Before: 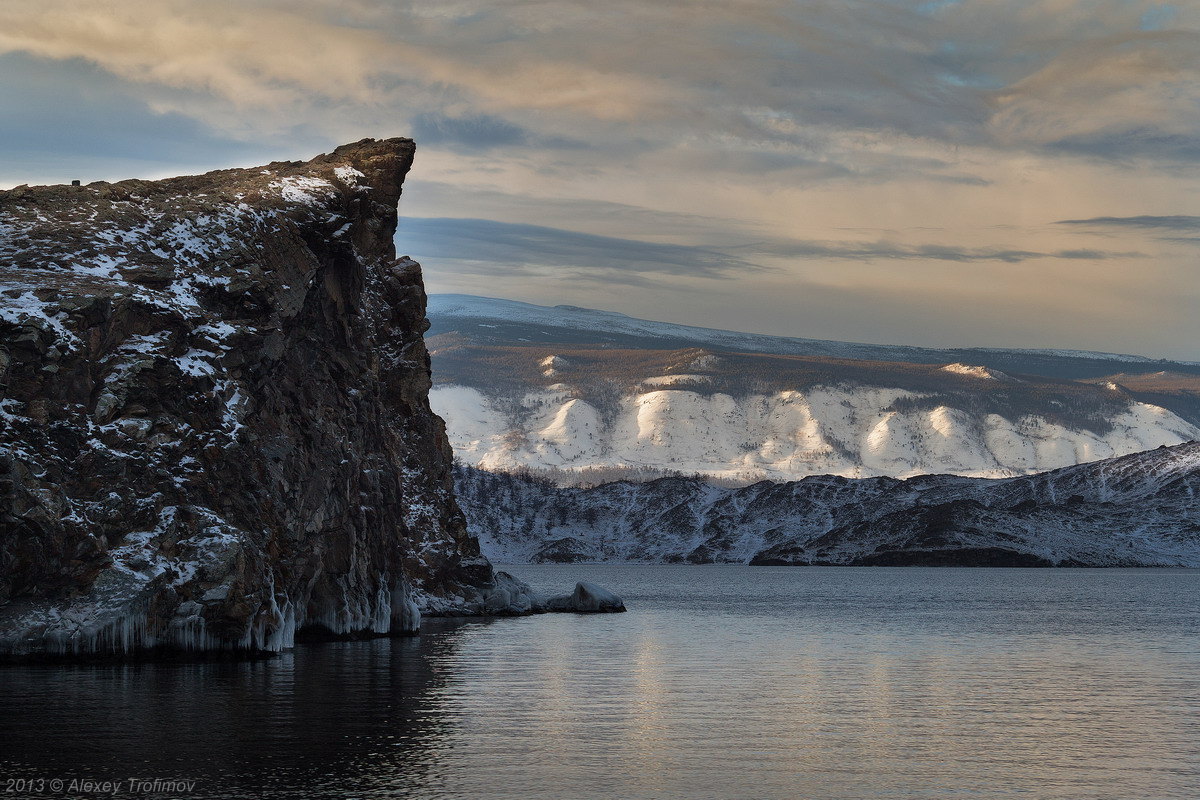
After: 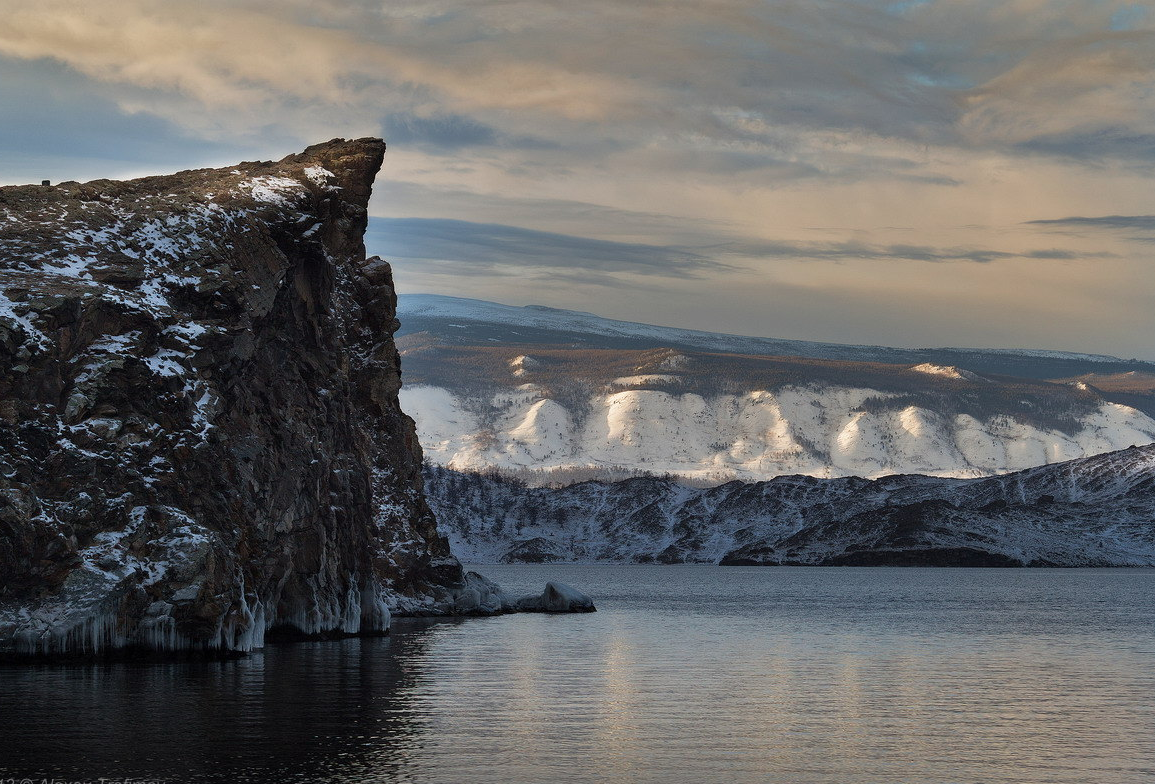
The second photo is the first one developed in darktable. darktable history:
crop and rotate: left 2.536%, right 1.199%, bottom 1.919%
